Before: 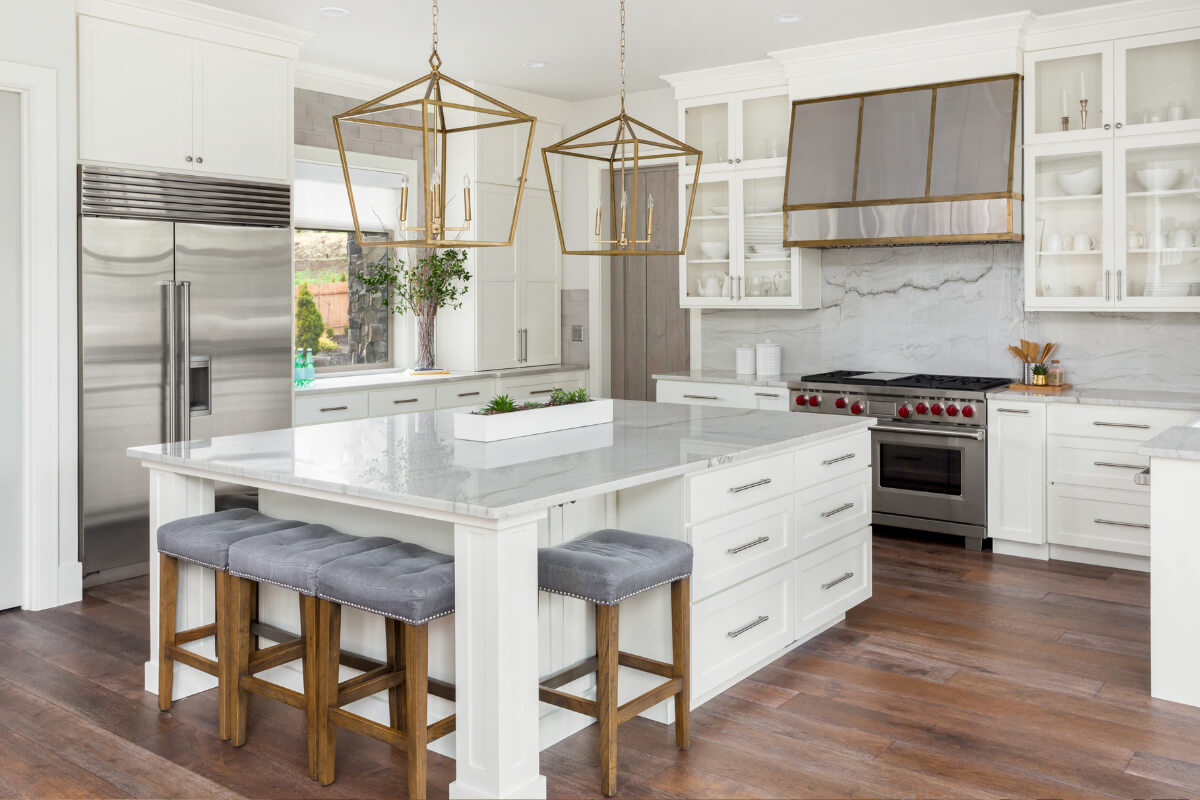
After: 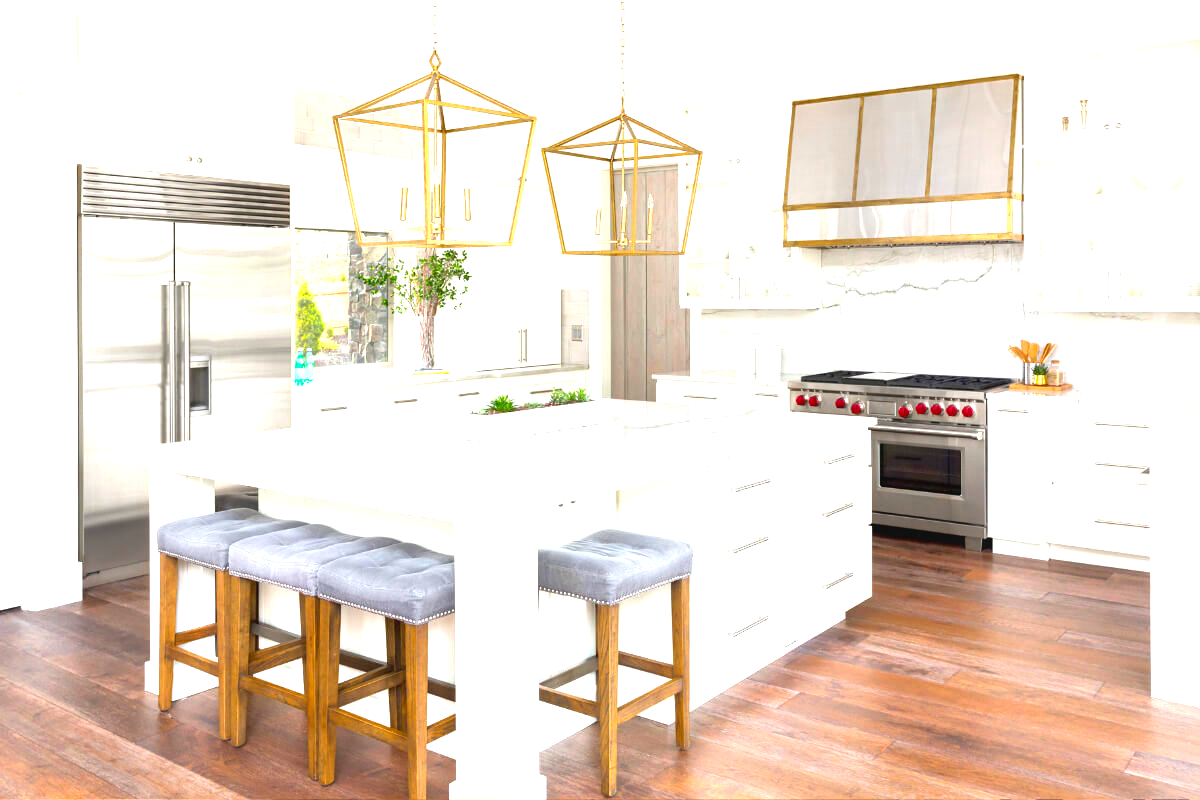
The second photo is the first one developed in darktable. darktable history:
exposure: black level correction 0, exposure 1.45 EV, compensate exposure bias true, compensate highlight preservation false
contrast equalizer: y [[0.5, 0.488, 0.462, 0.461, 0.491, 0.5], [0.5 ×6], [0.5 ×6], [0 ×6], [0 ×6]]
contrast brightness saturation: brightness -0.02, saturation 0.35
